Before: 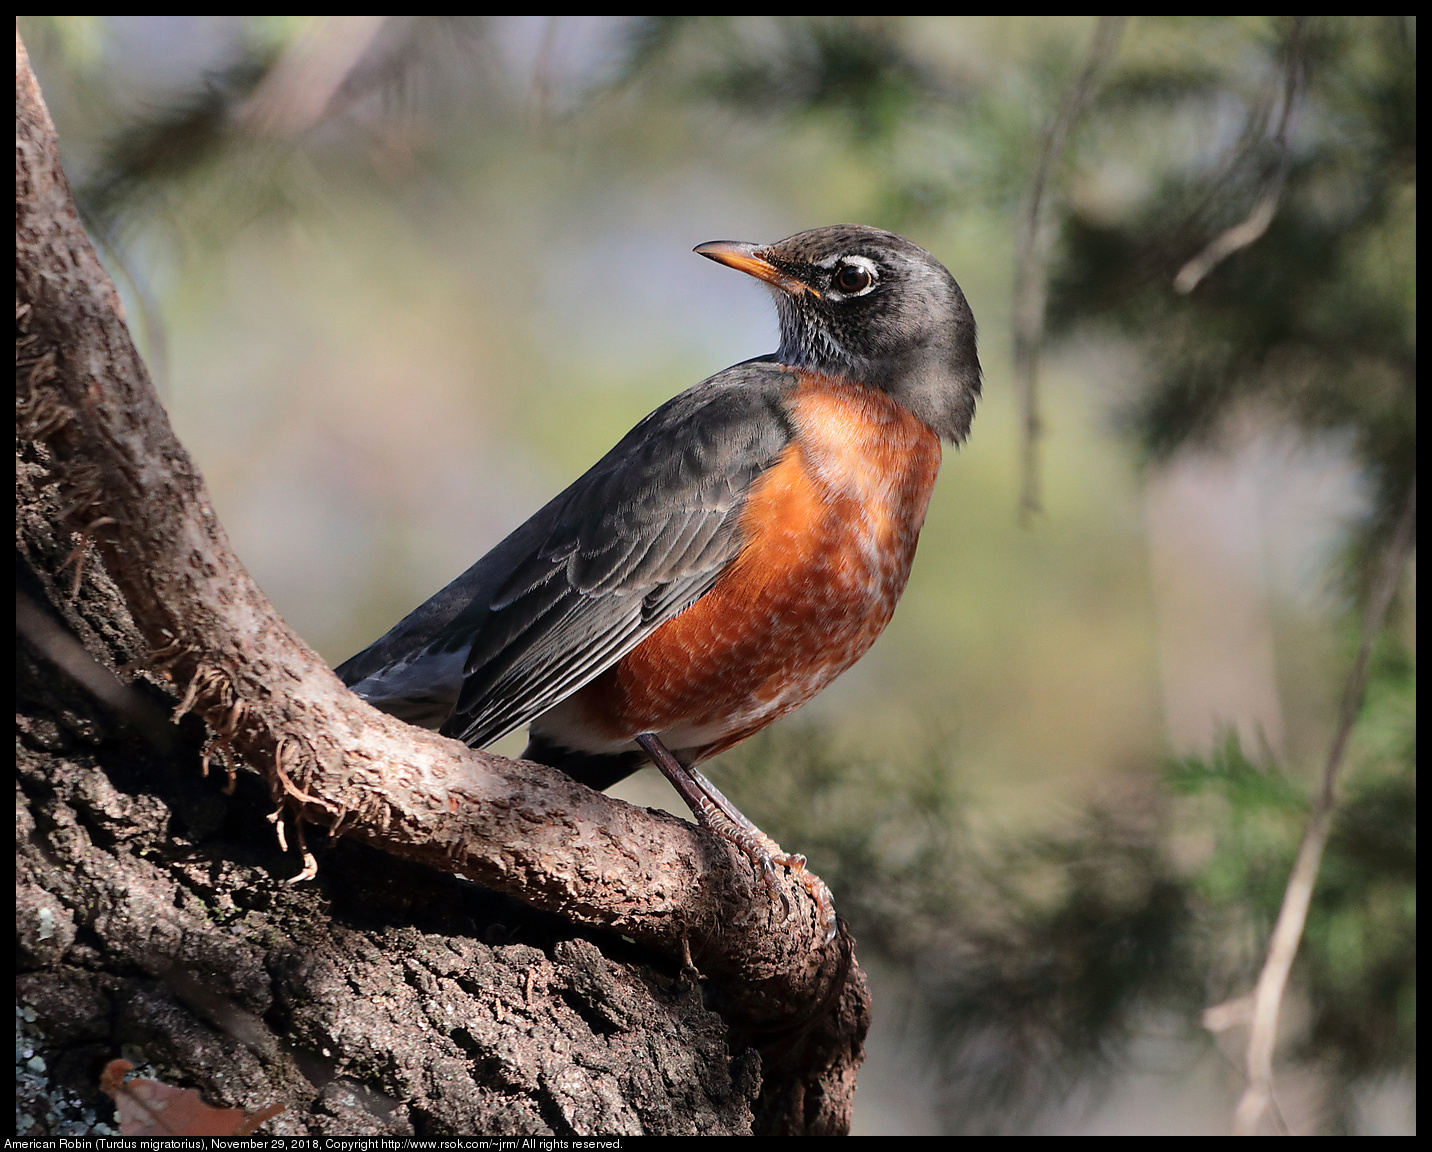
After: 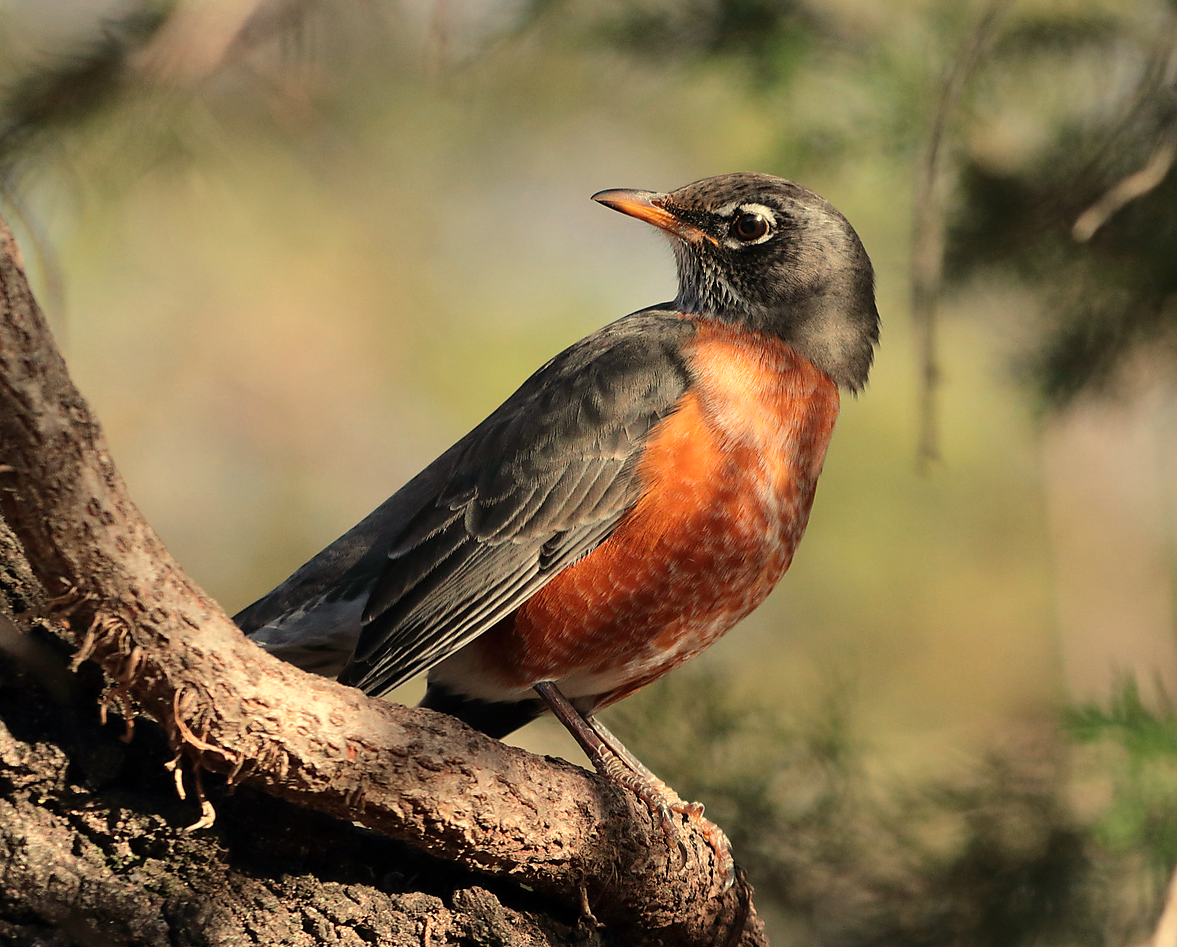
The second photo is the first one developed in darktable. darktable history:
crop and rotate: left 7.196%, top 4.574%, right 10.605%, bottom 13.178%
white balance: red 1.08, blue 0.791
